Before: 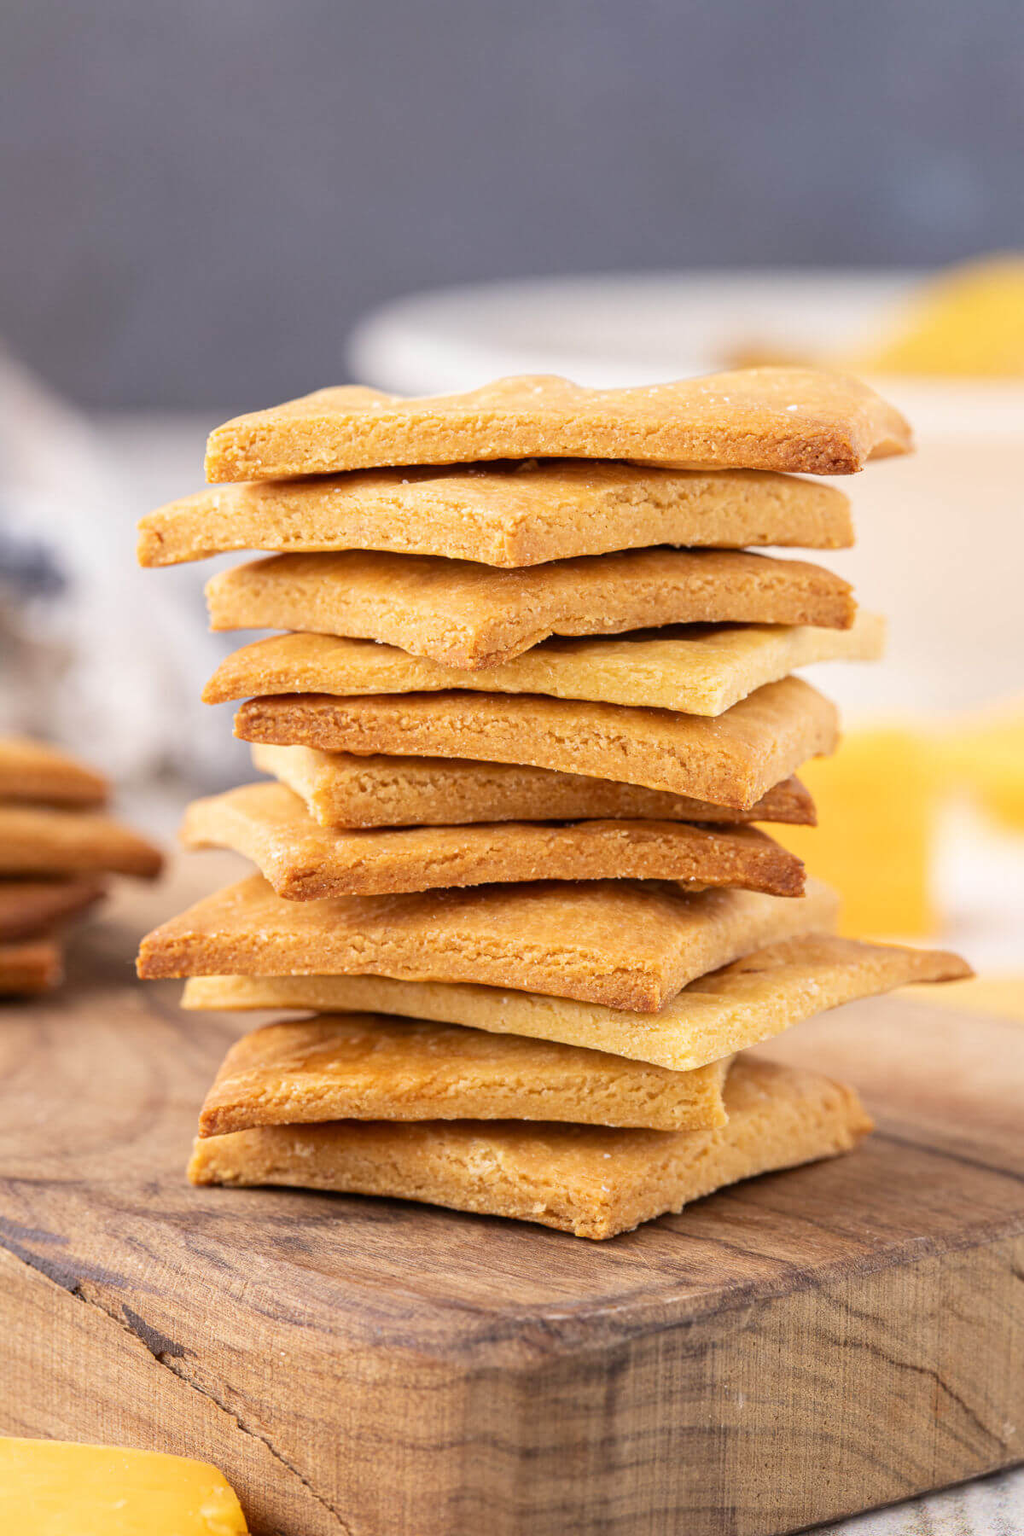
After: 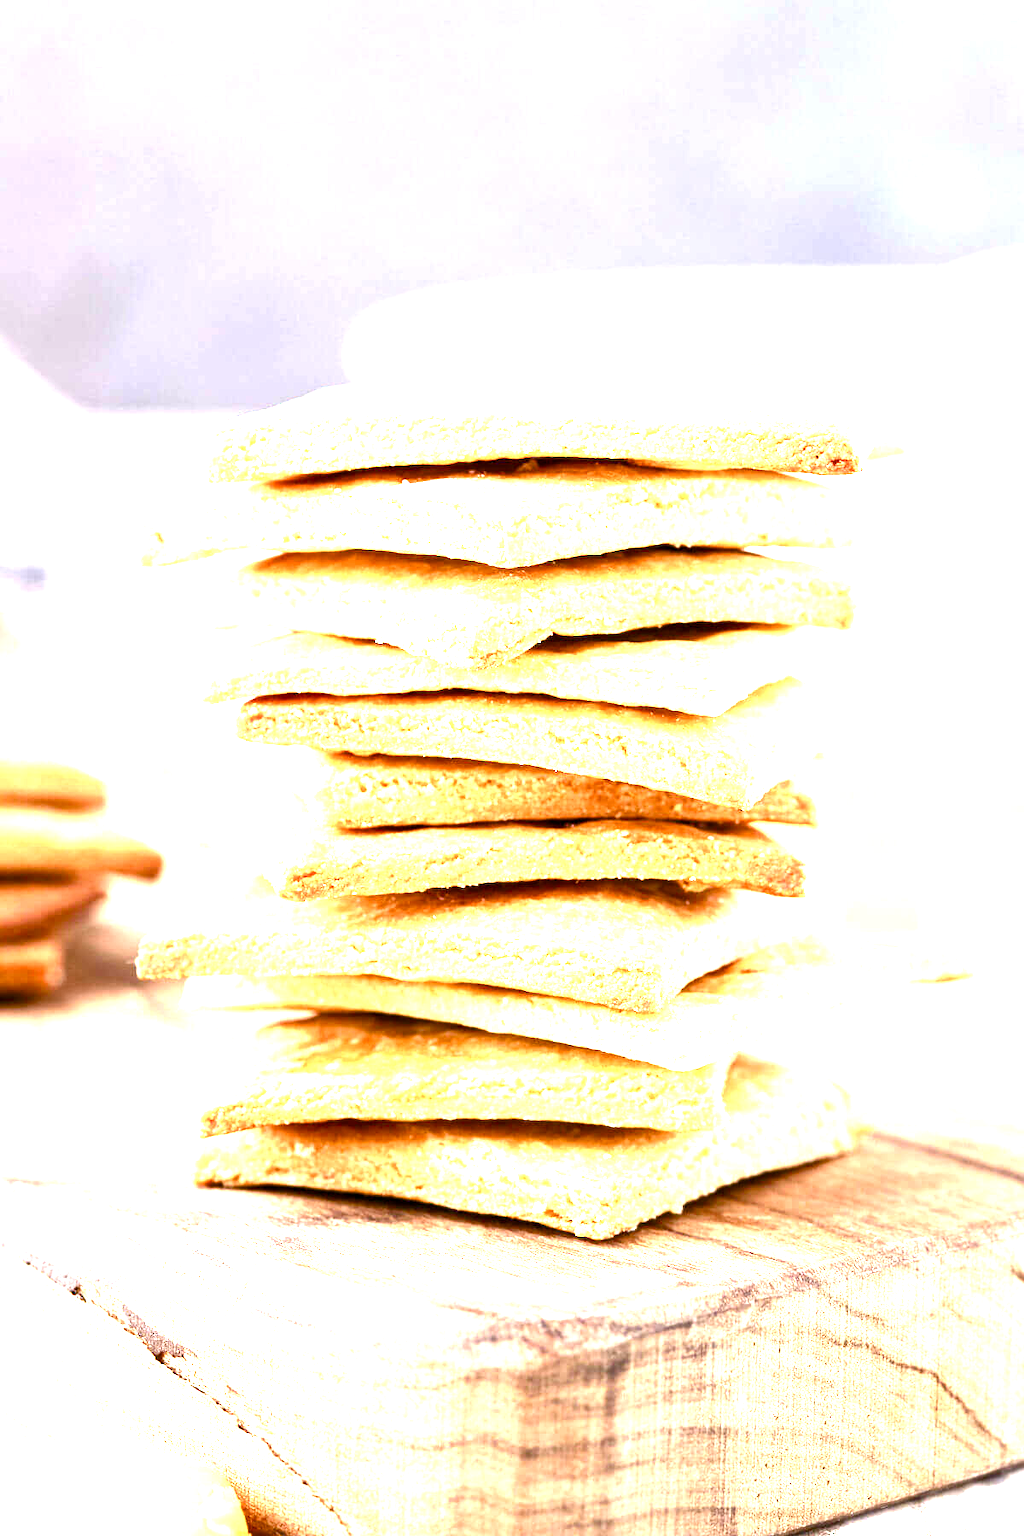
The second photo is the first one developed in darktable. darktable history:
exposure: exposure 2.012 EV, compensate highlight preservation false
contrast brightness saturation: contrast 0.03, brightness -0.041
color balance rgb: global offset › luminance -0.483%, perceptual saturation grading › global saturation 13.972%, perceptual saturation grading › highlights -30.749%, perceptual saturation grading › shadows 50.862%, perceptual brilliance grading › global brilliance 14.651%, perceptual brilliance grading › shadows -34.977%
